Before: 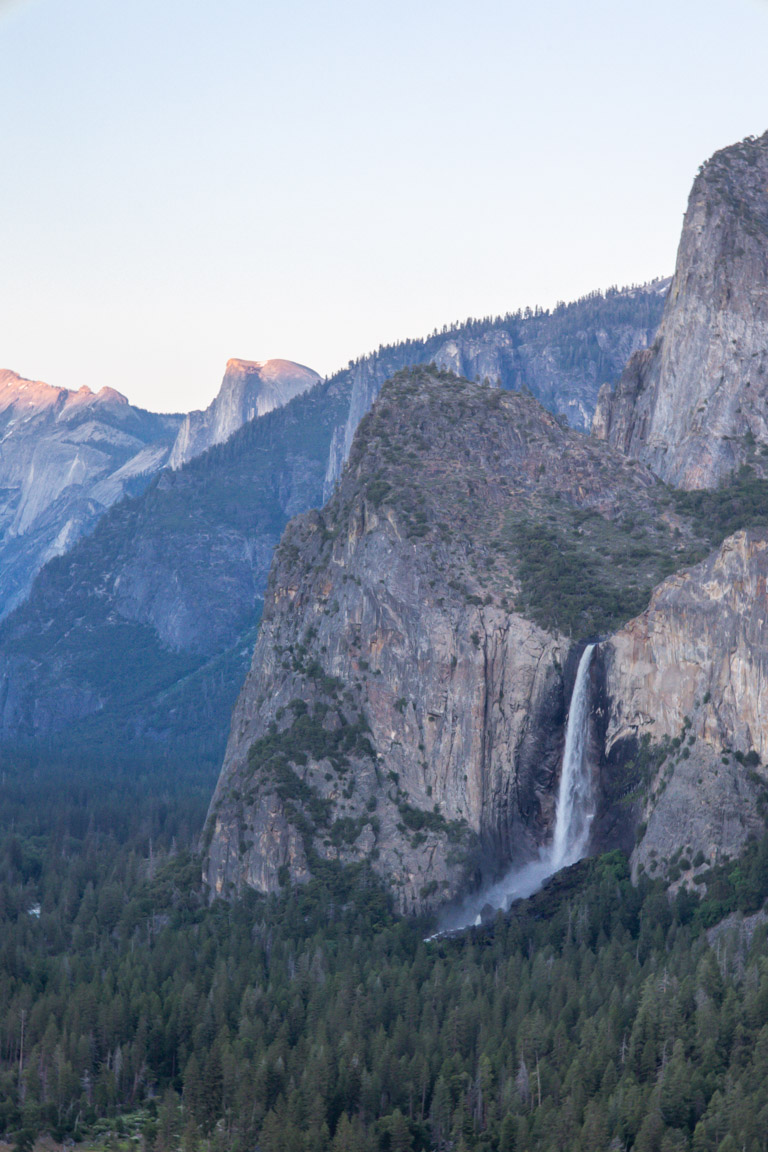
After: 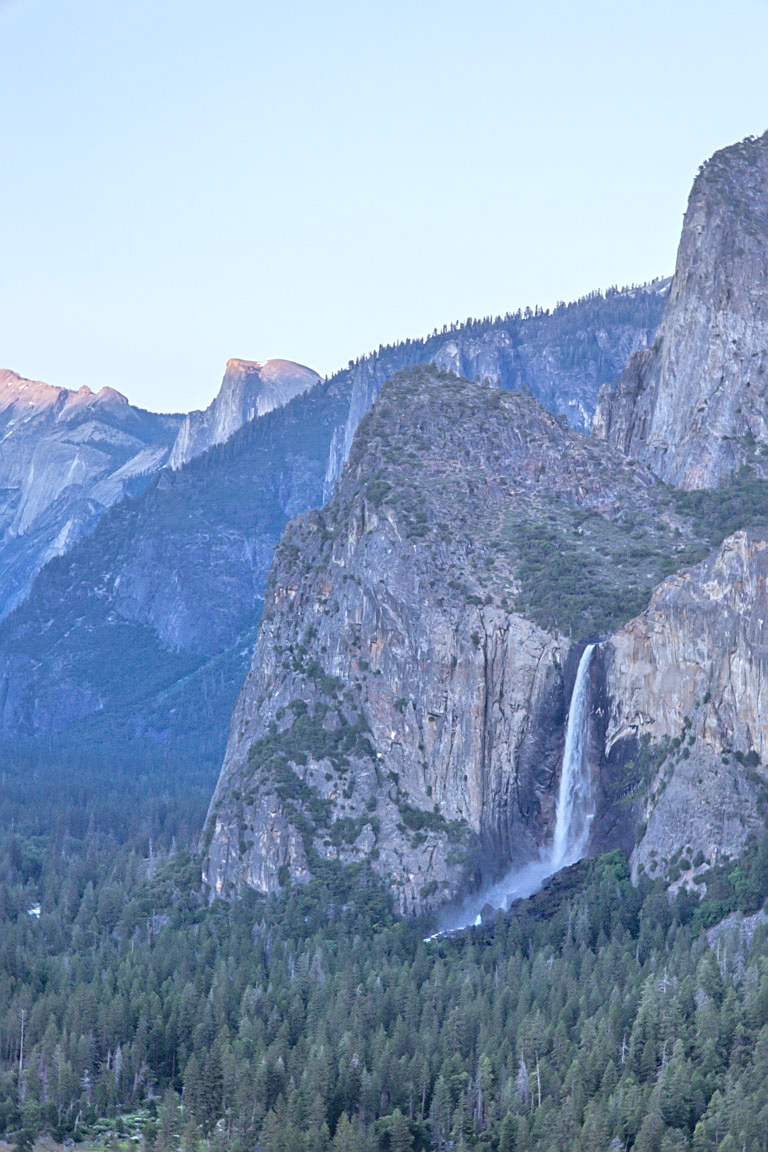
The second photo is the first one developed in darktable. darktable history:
contrast brightness saturation: saturation -0.05
tone equalizer: -7 EV 0.15 EV, -6 EV 0.6 EV, -5 EV 1.15 EV, -4 EV 1.33 EV, -3 EV 1.15 EV, -2 EV 0.6 EV, -1 EV 0.15 EV, mask exposure compensation -0.5 EV
white balance: red 0.924, blue 1.095
sharpen: on, module defaults
